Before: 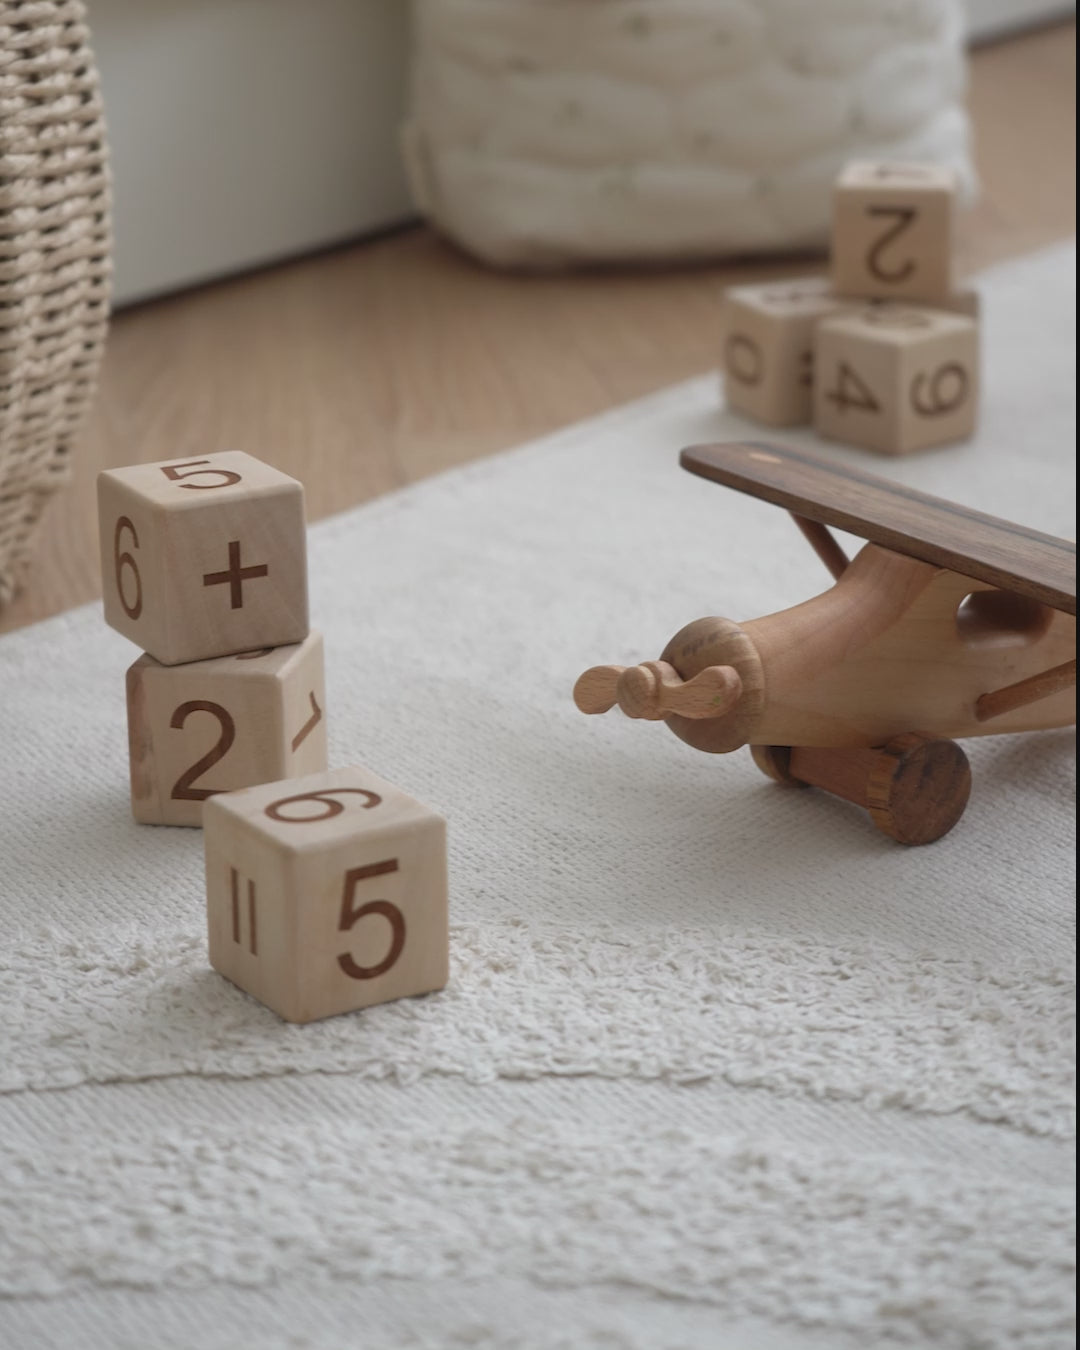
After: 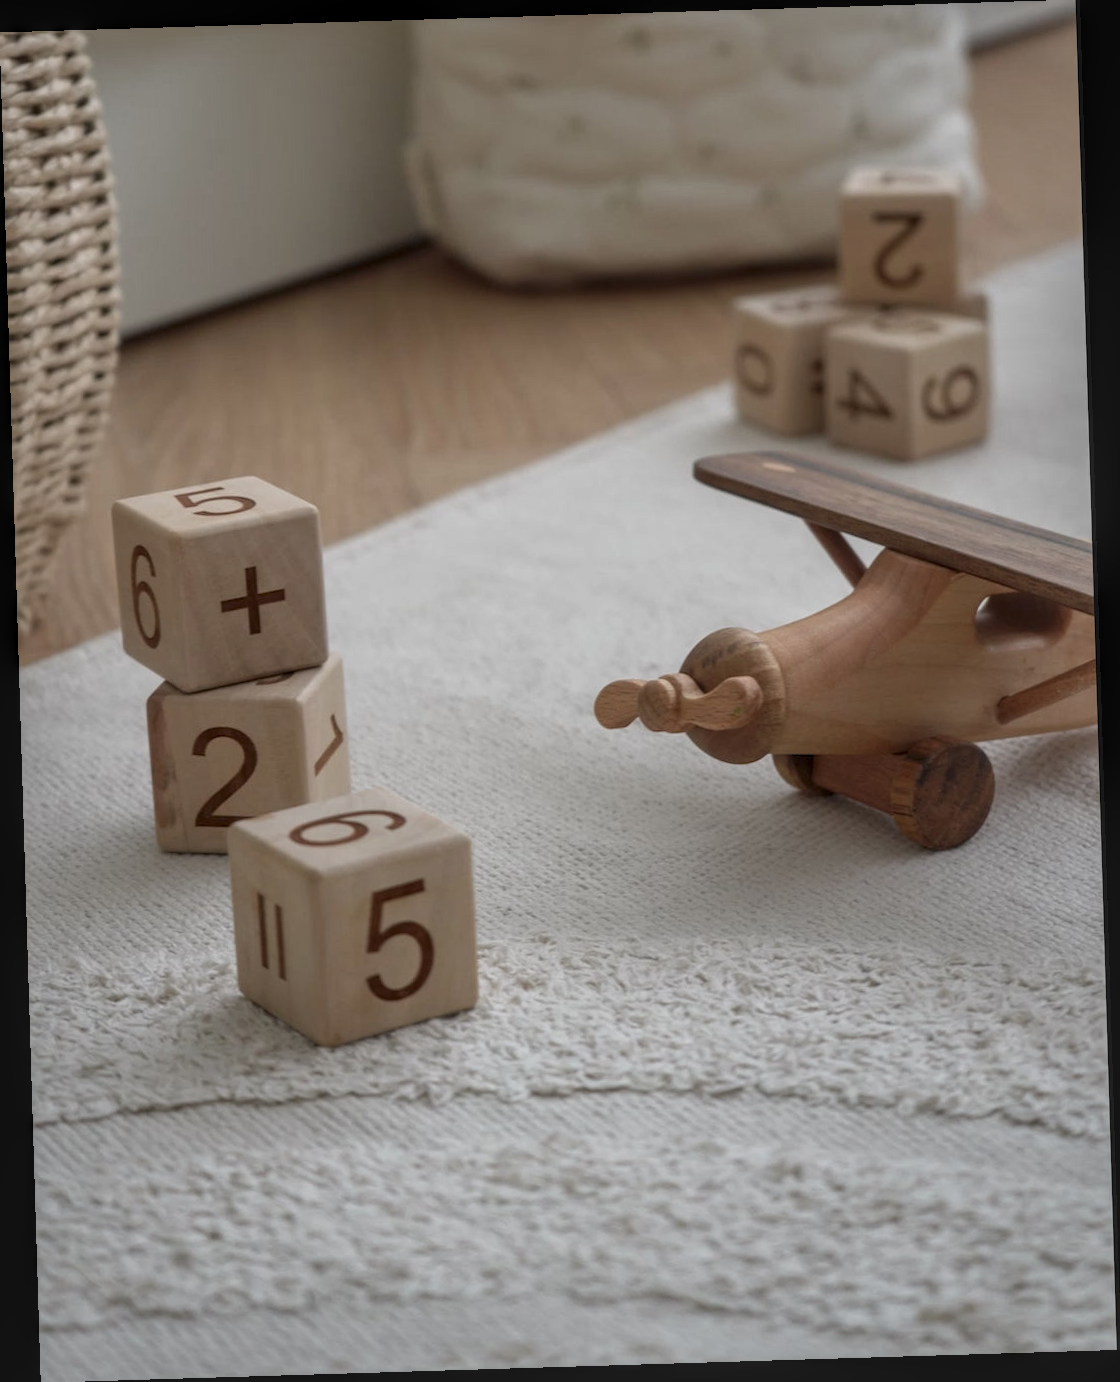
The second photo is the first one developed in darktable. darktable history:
local contrast: highlights 0%, shadows 0%, detail 133%
rotate and perspective: rotation -1.75°, automatic cropping off
